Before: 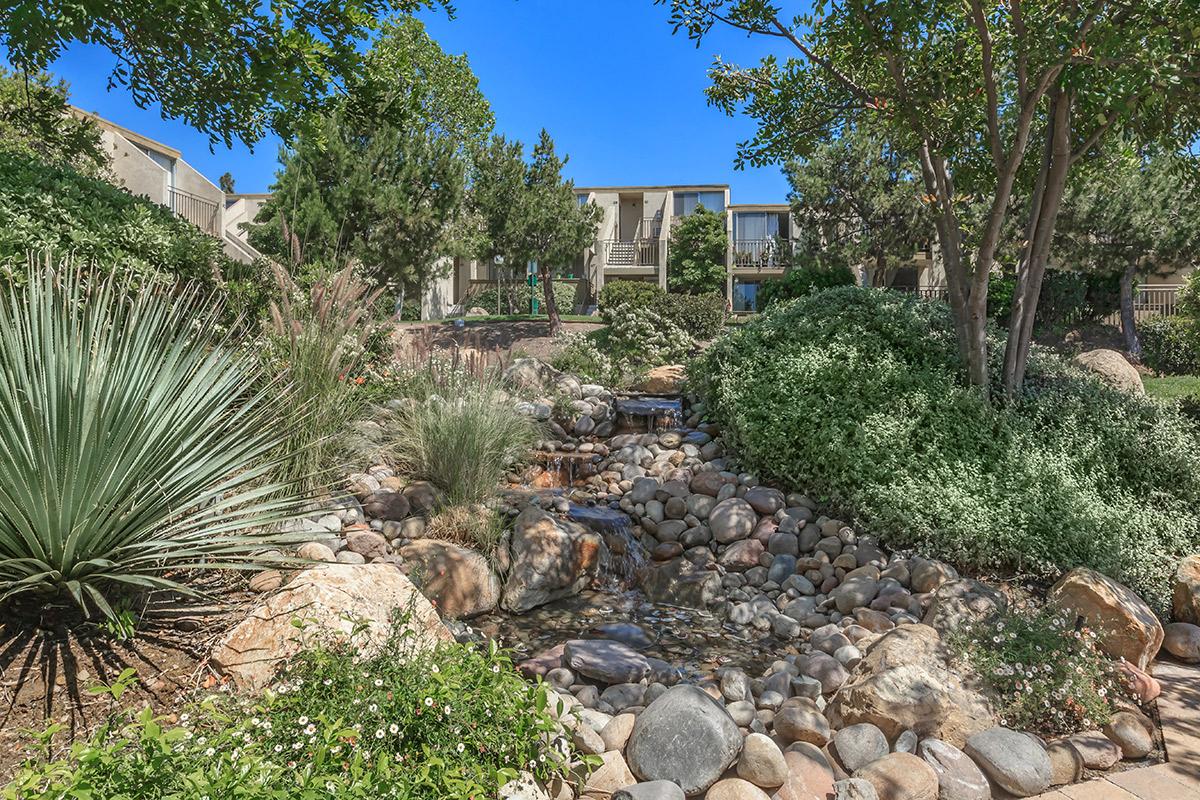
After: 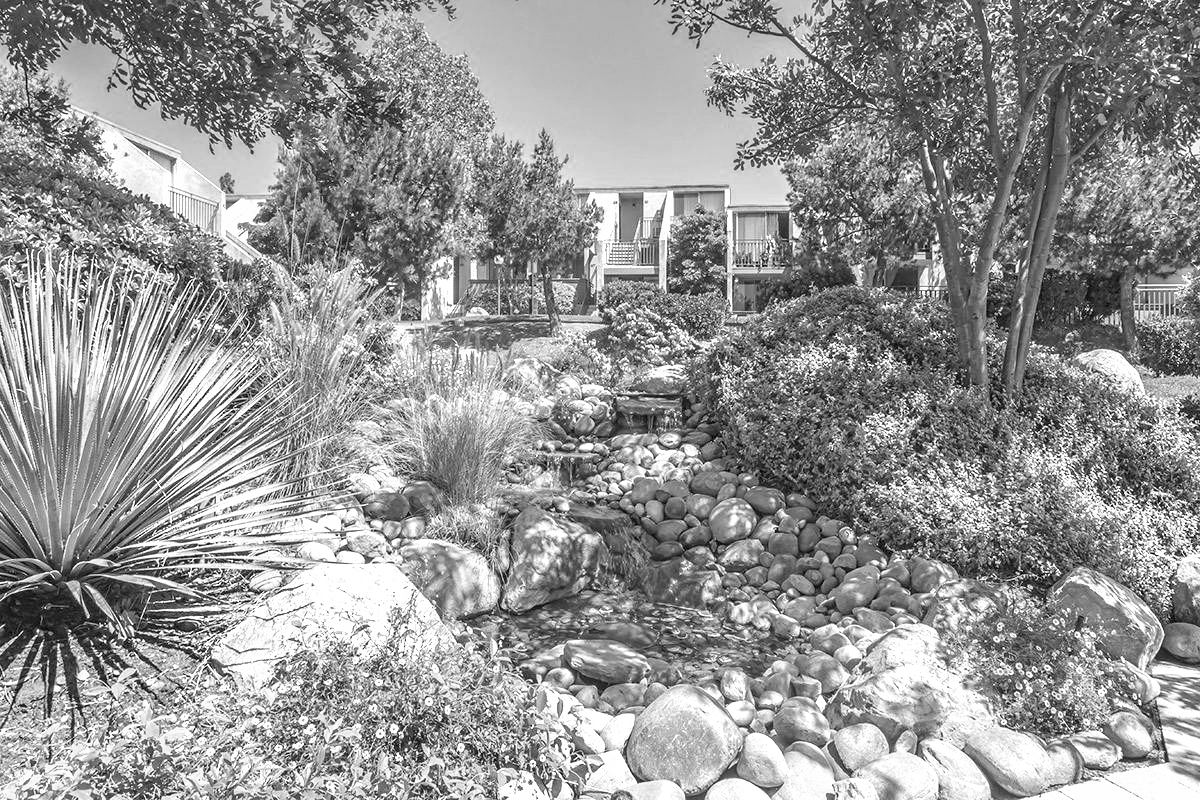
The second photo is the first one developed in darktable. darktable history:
exposure: exposure 1 EV, compensate highlight preservation false
monochrome: on, module defaults
velvia: on, module defaults
color balance rgb: global vibrance -1%, saturation formula JzAzBz (2021)
